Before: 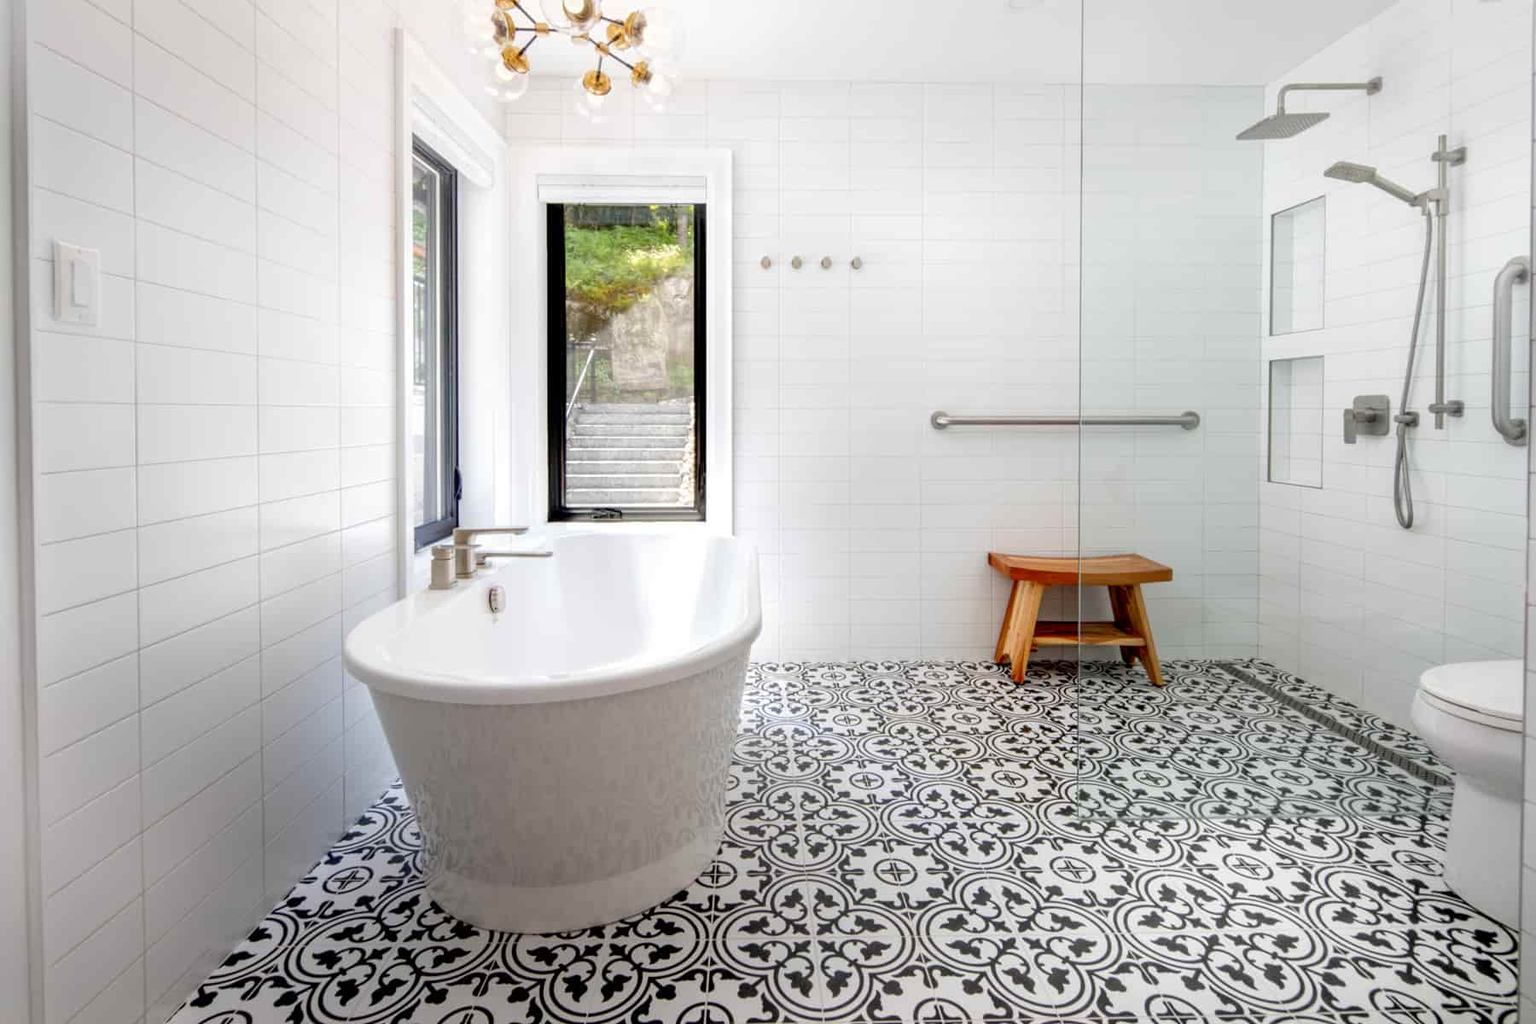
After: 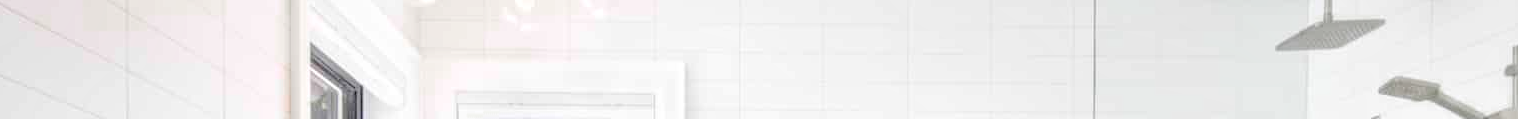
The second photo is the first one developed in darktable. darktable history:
crop and rotate: left 9.644%, top 9.491%, right 6.021%, bottom 80.509%
levels: levels [0.093, 0.434, 0.988]
color zones: curves: ch0 [(0, 0.48) (0.209, 0.398) (0.305, 0.332) (0.429, 0.493) (0.571, 0.5) (0.714, 0.5) (0.857, 0.5) (1, 0.48)]; ch1 [(0, 0.736) (0.143, 0.625) (0.225, 0.371) (0.429, 0.256) (0.571, 0.241) (0.714, 0.213) (0.857, 0.48) (1, 0.736)]; ch2 [(0, 0.448) (0.143, 0.498) (0.286, 0.5) (0.429, 0.5) (0.571, 0.5) (0.714, 0.5) (0.857, 0.5) (1, 0.448)]
local contrast: on, module defaults
